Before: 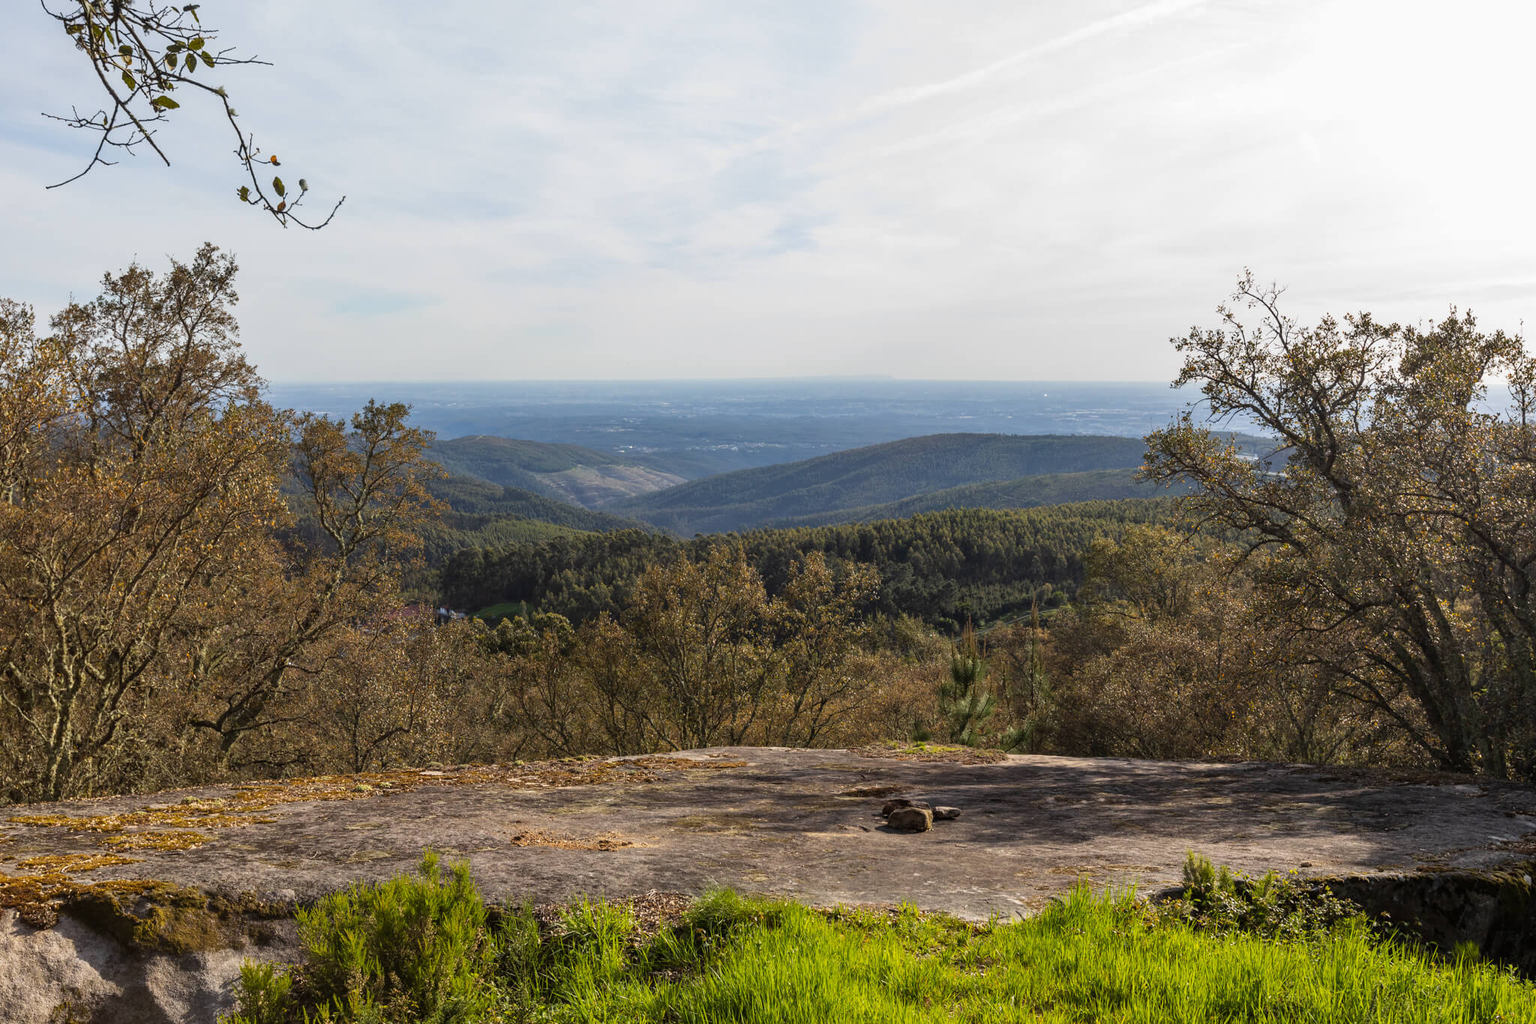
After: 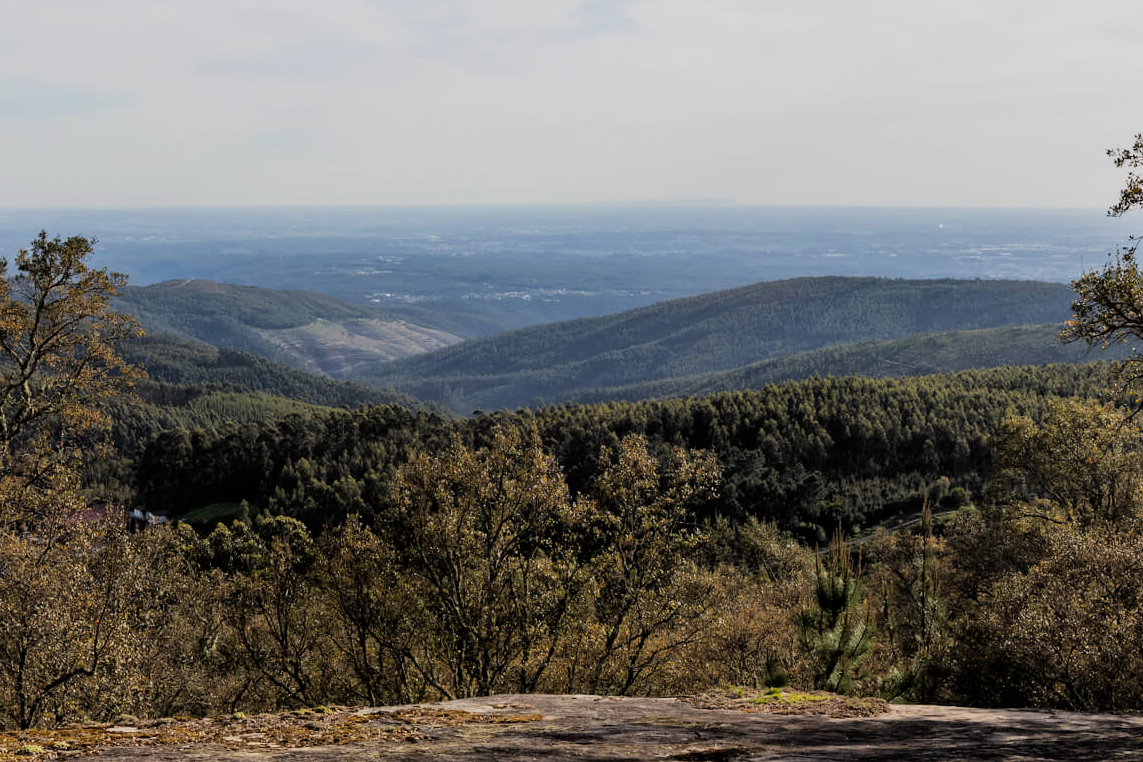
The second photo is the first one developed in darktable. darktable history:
crop and rotate: left 22.13%, top 22.054%, right 22.026%, bottom 22.102%
filmic rgb: black relative exposure -5 EV, hardness 2.88, contrast 1.2, highlights saturation mix -30%
